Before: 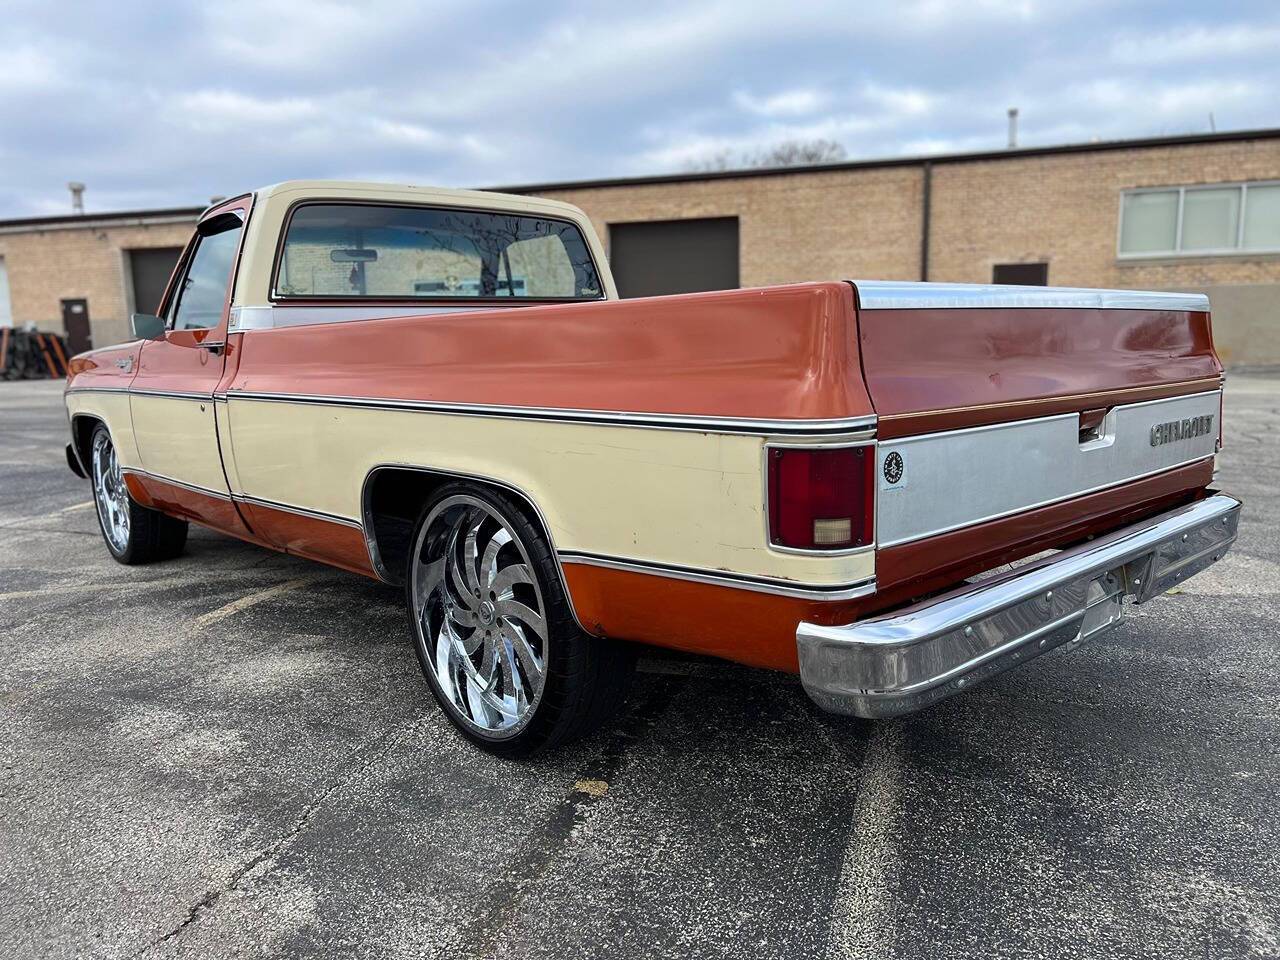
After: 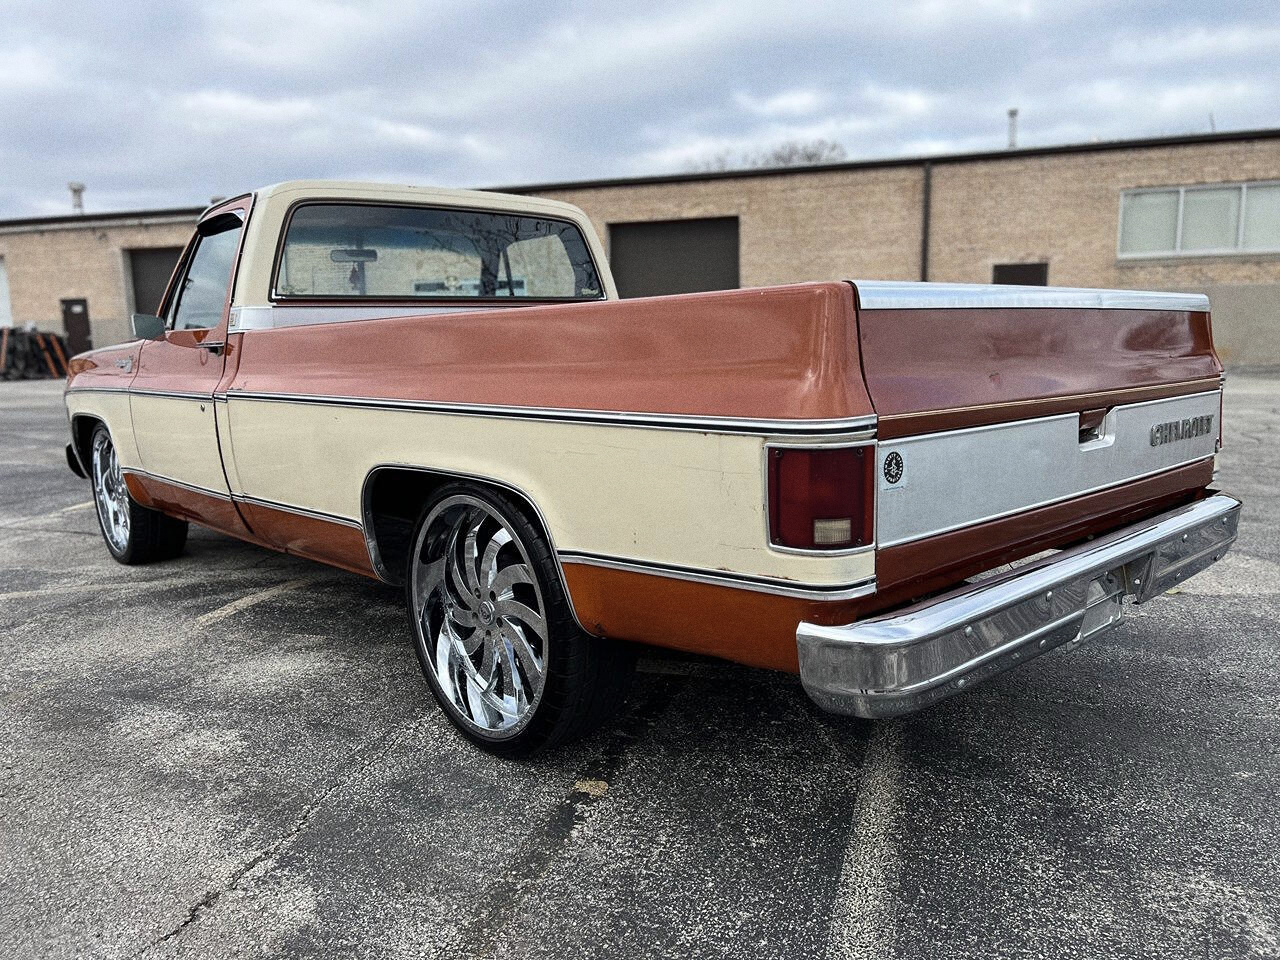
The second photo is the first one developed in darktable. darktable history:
contrast brightness saturation: contrast 0.1, saturation -0.36
grain: coarseness 0.09 ISO
color balance: output saturation 110%
